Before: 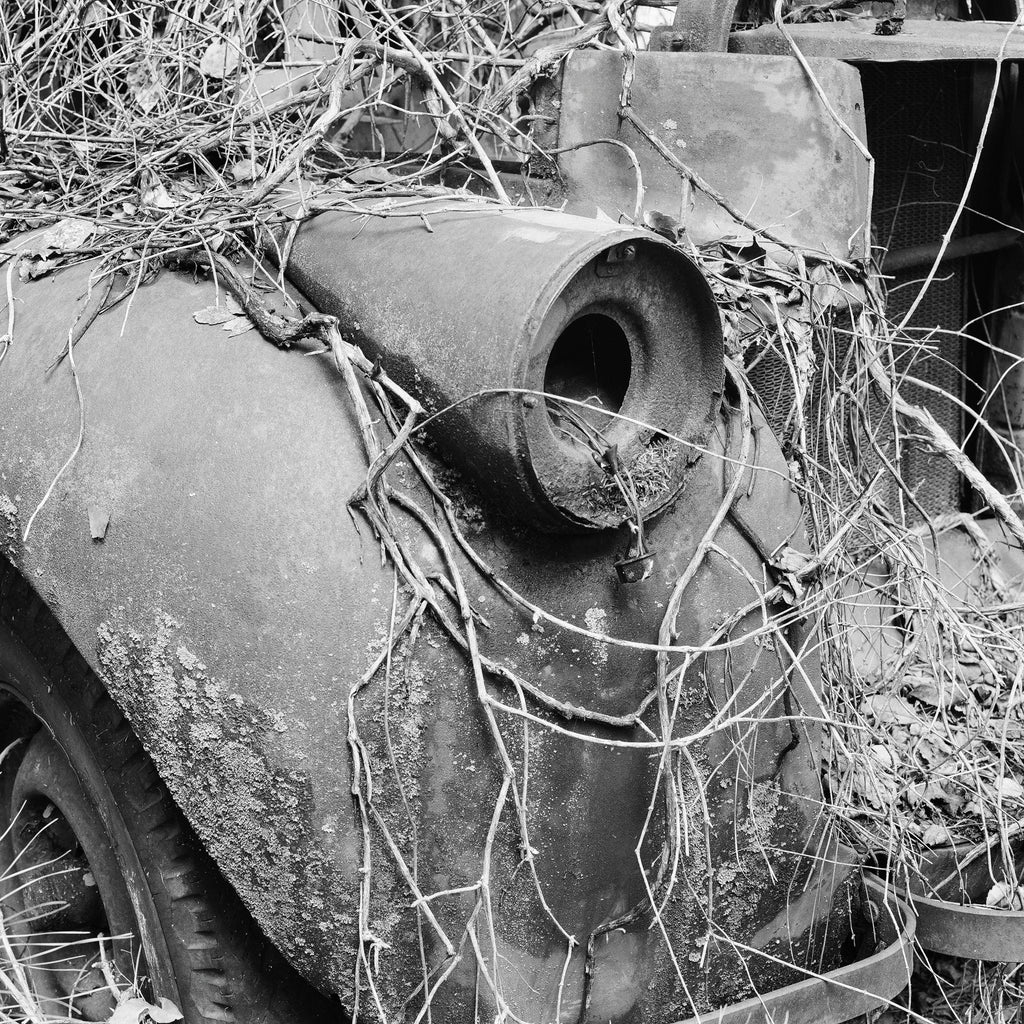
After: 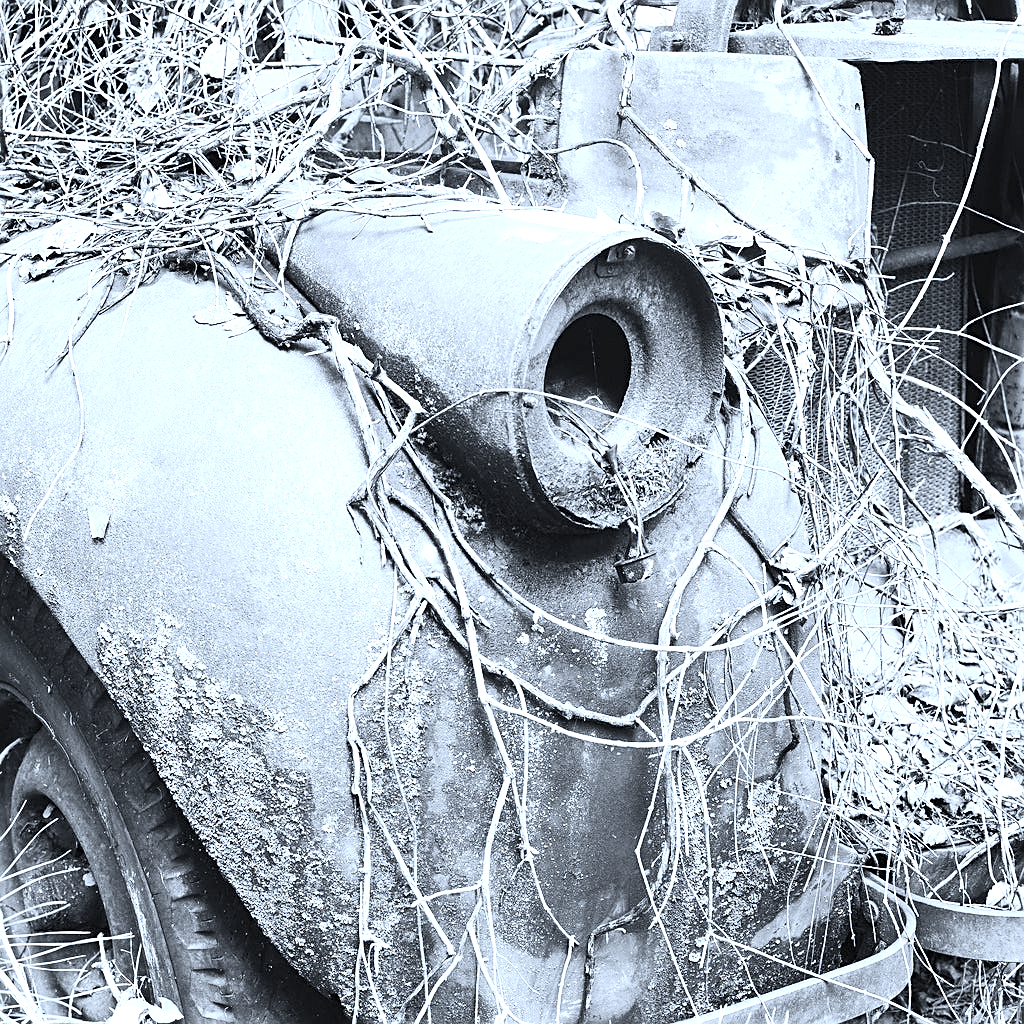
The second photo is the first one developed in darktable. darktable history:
contrast brightness saturation: contrast 0.2, brightness 0.16, saturation 0.22
sharpen: on, module defaults
exposure: black level correction 0, exposure 0.9 EV, compensate exposure bias true, compensate highlight preservation false
color calibration: x 0.37, y 0.382, temperature 4313.32 K
